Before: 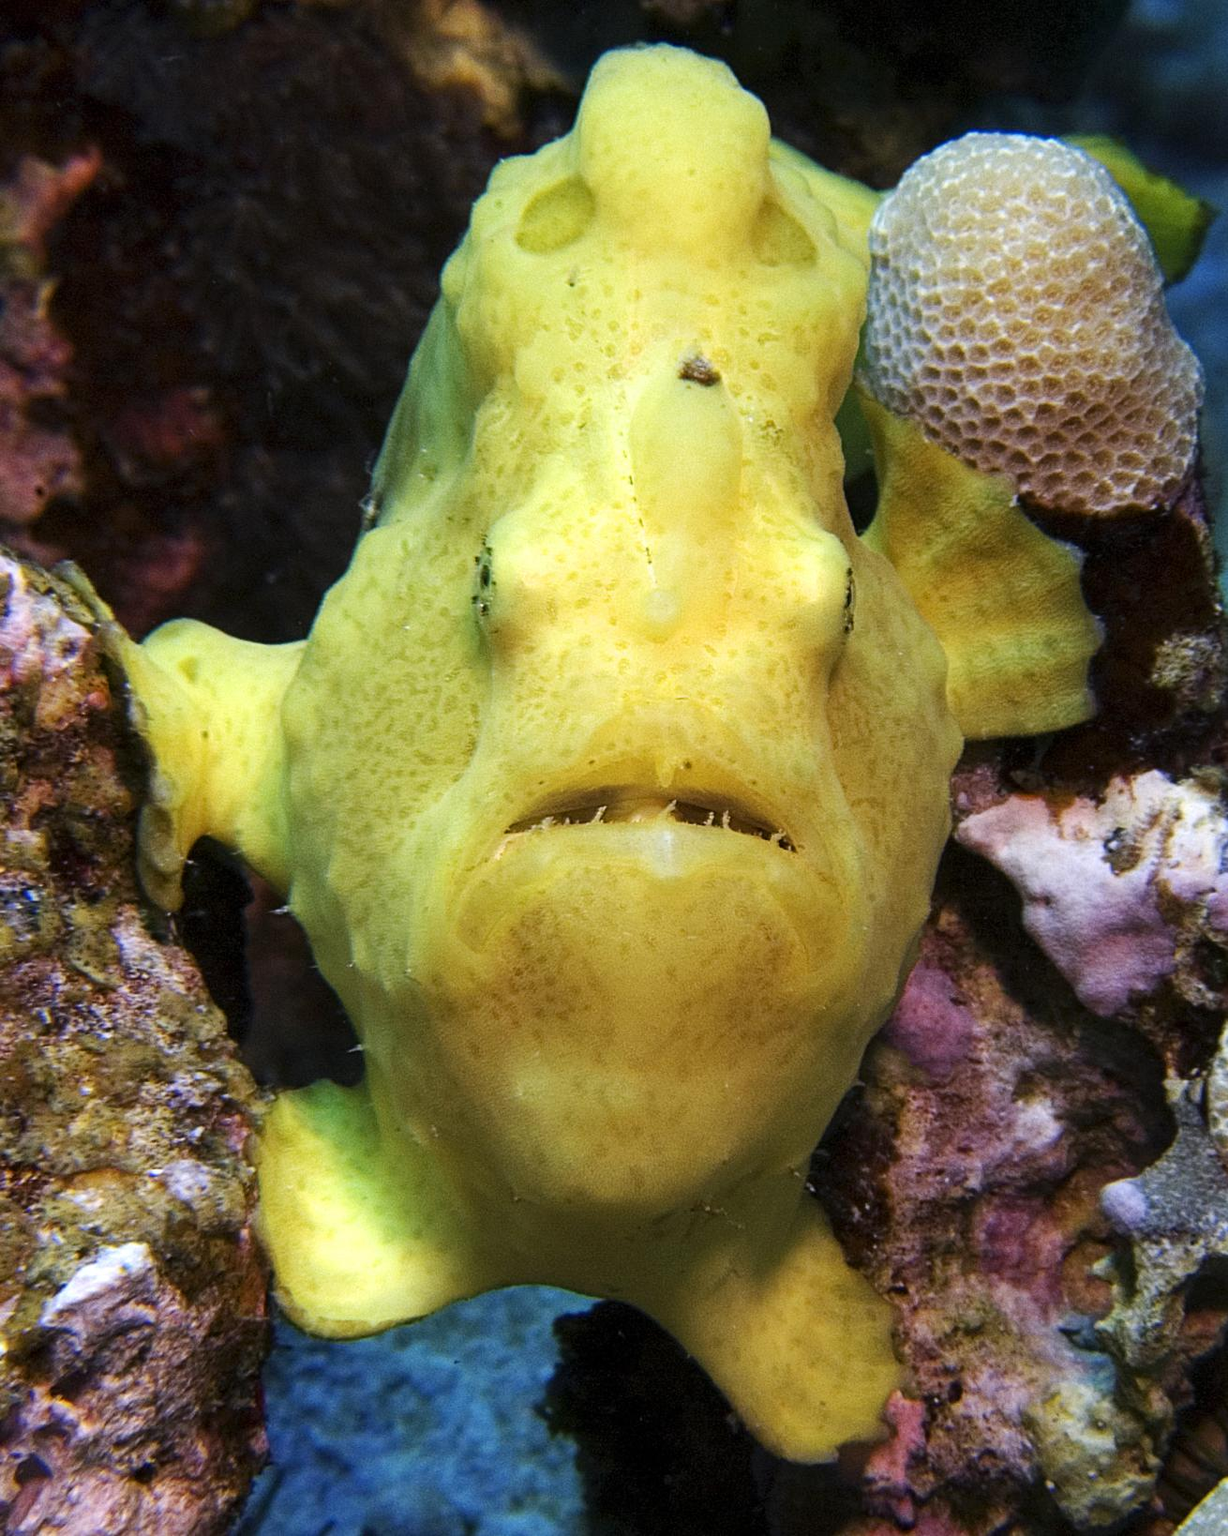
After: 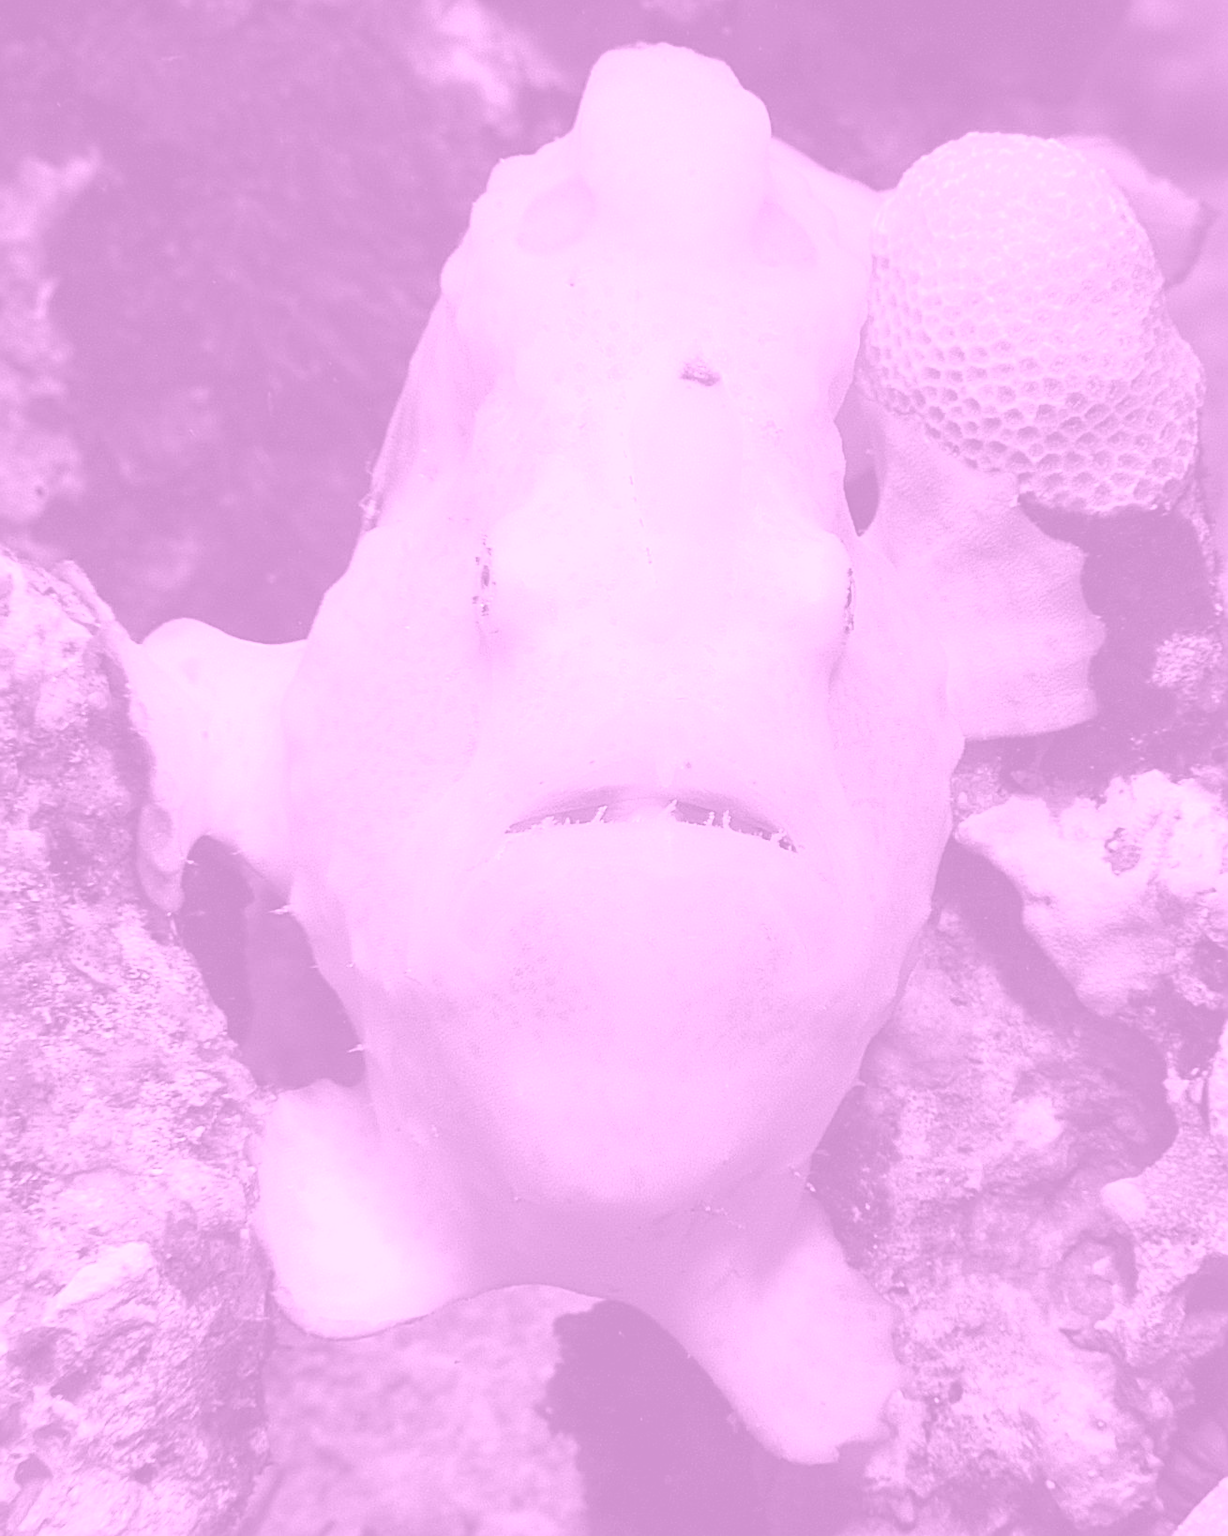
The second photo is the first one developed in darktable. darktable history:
sharpen: on, module defaults
colorize: hue 331.2°, saturation 75%, source mix 30.28%, lightness 70.52%, version 1
base curve: curves: ch0 [(0, 0) (0.262, 0.32) (0.722, 0.705) (1, 1)]
